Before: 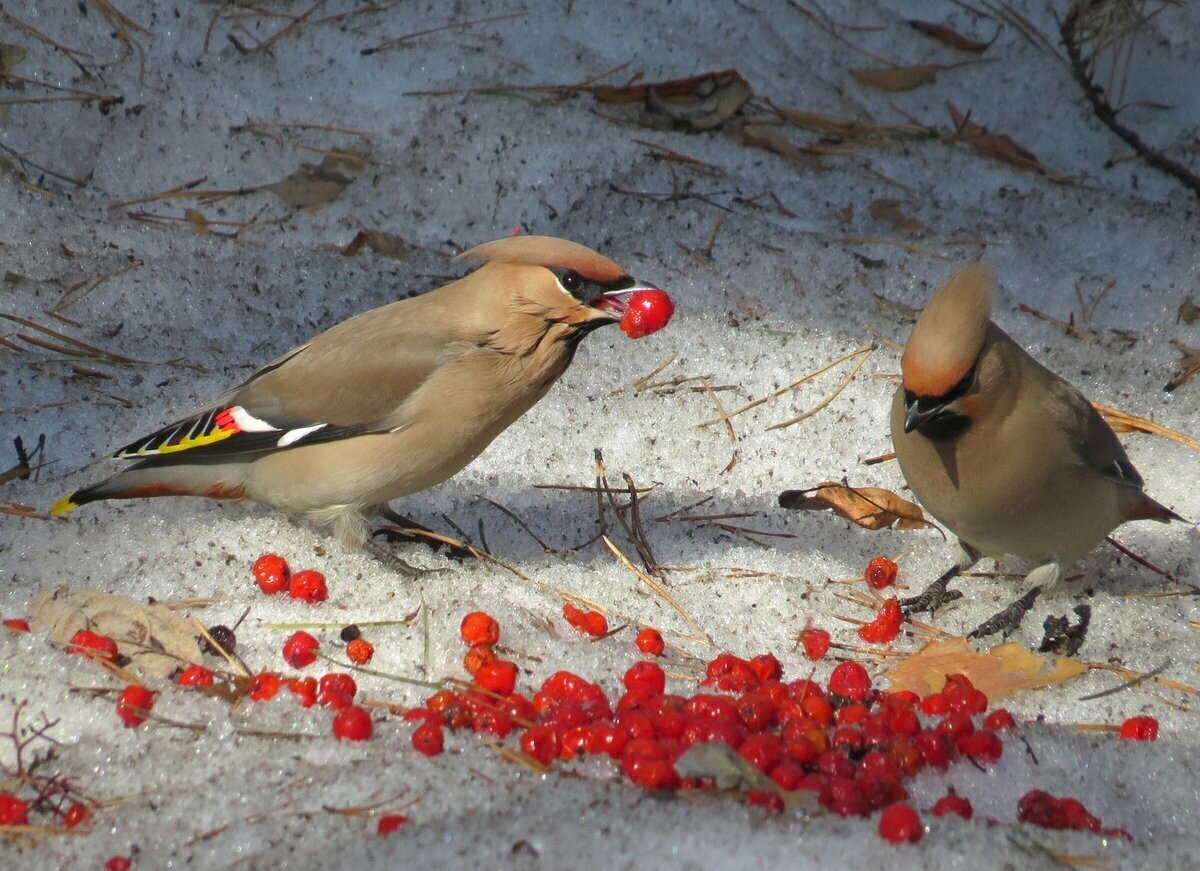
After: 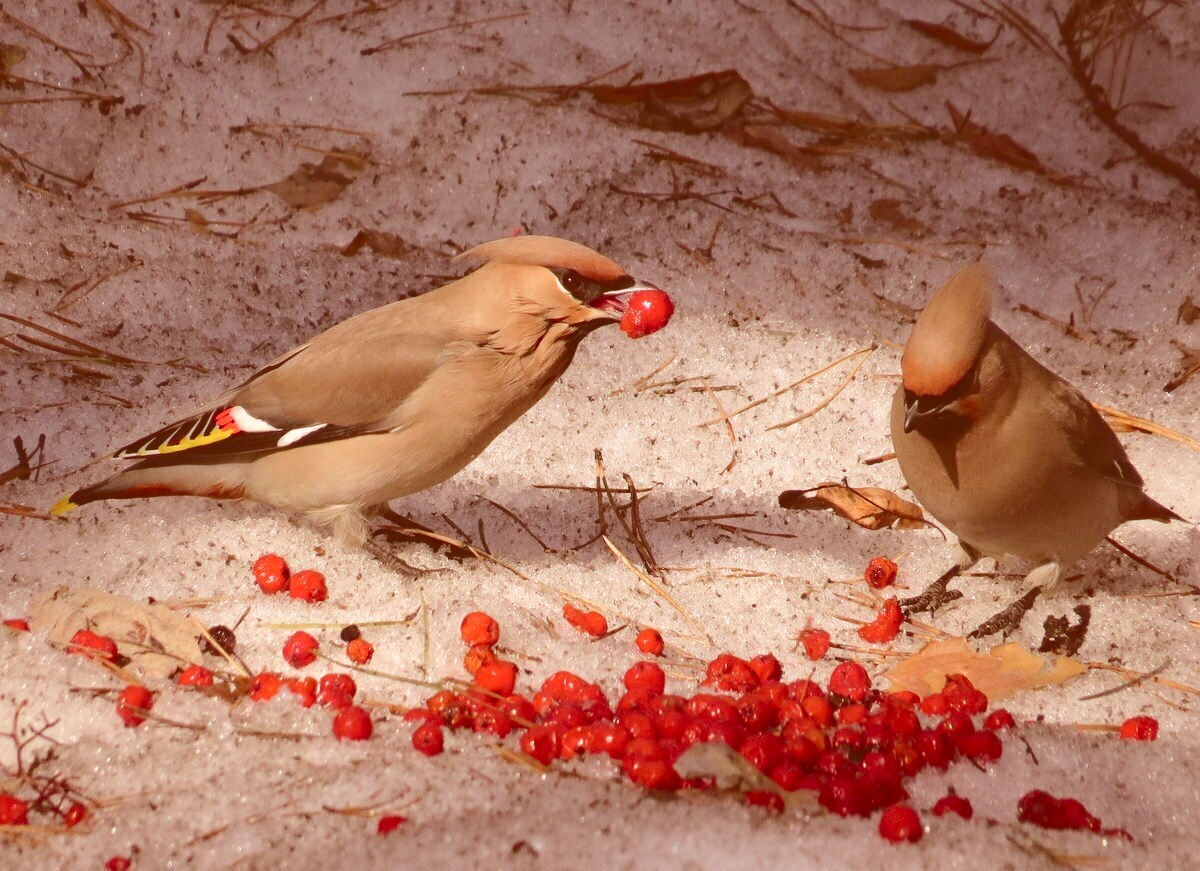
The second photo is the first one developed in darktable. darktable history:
tone curve: curves: ch0 [(0, 0) (0.003, 0.177) (0.011, 0.177) (0.025, 0.176) (0.044, 0.178) (0.069, 0.186) (0.1, 0.194) (0.136, 0.203) (0.177, 0.223) (0.224, 0.255) (0.277, 0.305) (0.335, 0.383) (0.399, 0.467) (0.468, 0.546) (0.543, 0.616) (0.623, 0.694) (0.709, 0.764) (0.801, 0.834) (0.898, 0.901) (1, 1)], color space Lab, independent channels, preserve colors none
color correction: highlights a* 9.49, highlights b* 8.85, shadows a* 39.25, shadows b* 39.97, saturation 0.789
